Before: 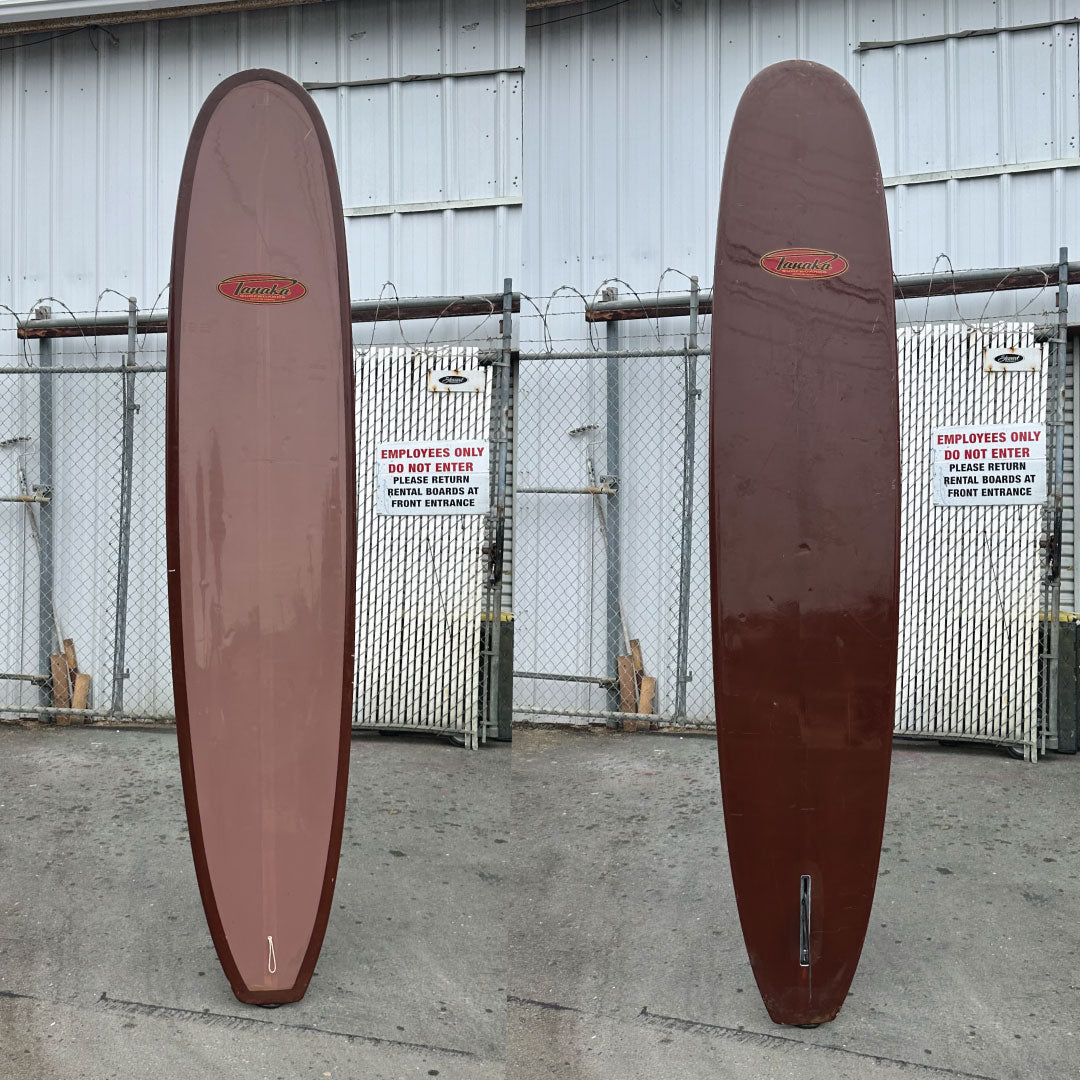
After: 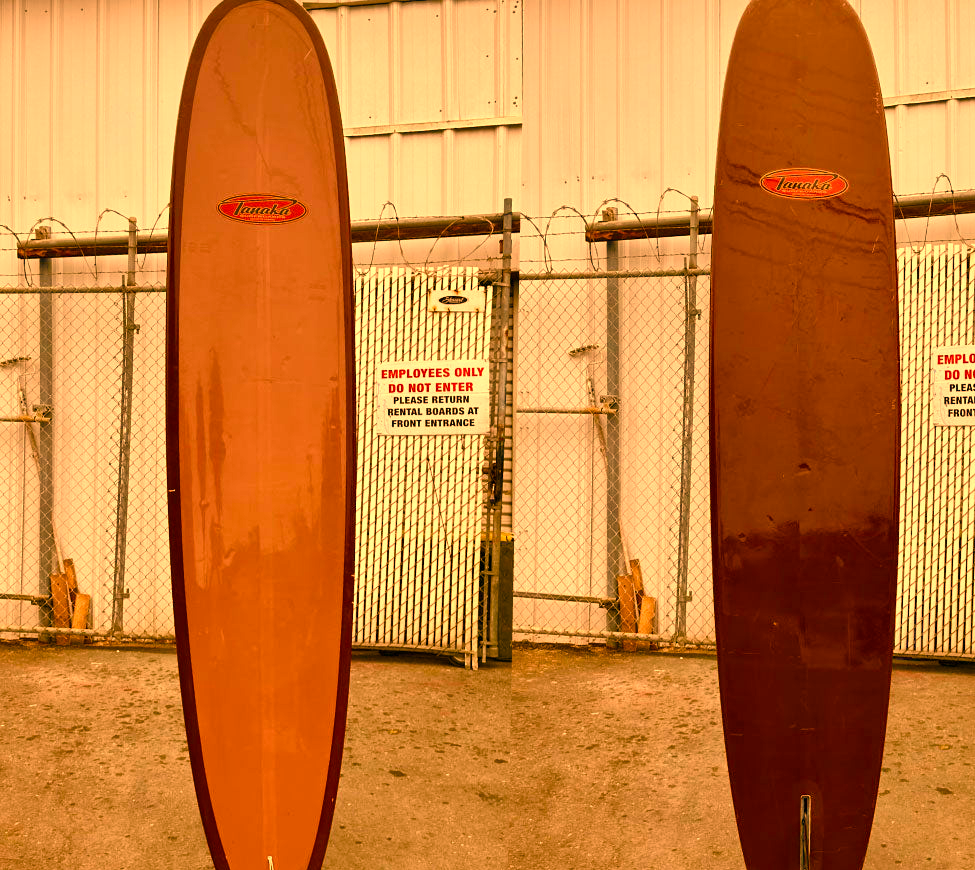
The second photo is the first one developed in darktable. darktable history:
local contrast: mode bilateral grid, contrast 20, coarseness 50, detail 132%, midtone range 0.2
crop: top 7.49%, right 9.717%, bottom 11.943%
color balance rgb: linear chroma grading › global chroma 18.9%, perceptual saturation grading › global saturation 20%, perceptual saturation grading › highlights -25%, perceptual saturation grading › shadows 50%, global vibrance 18.93%
white balance: red 1.467, blue 0.684
